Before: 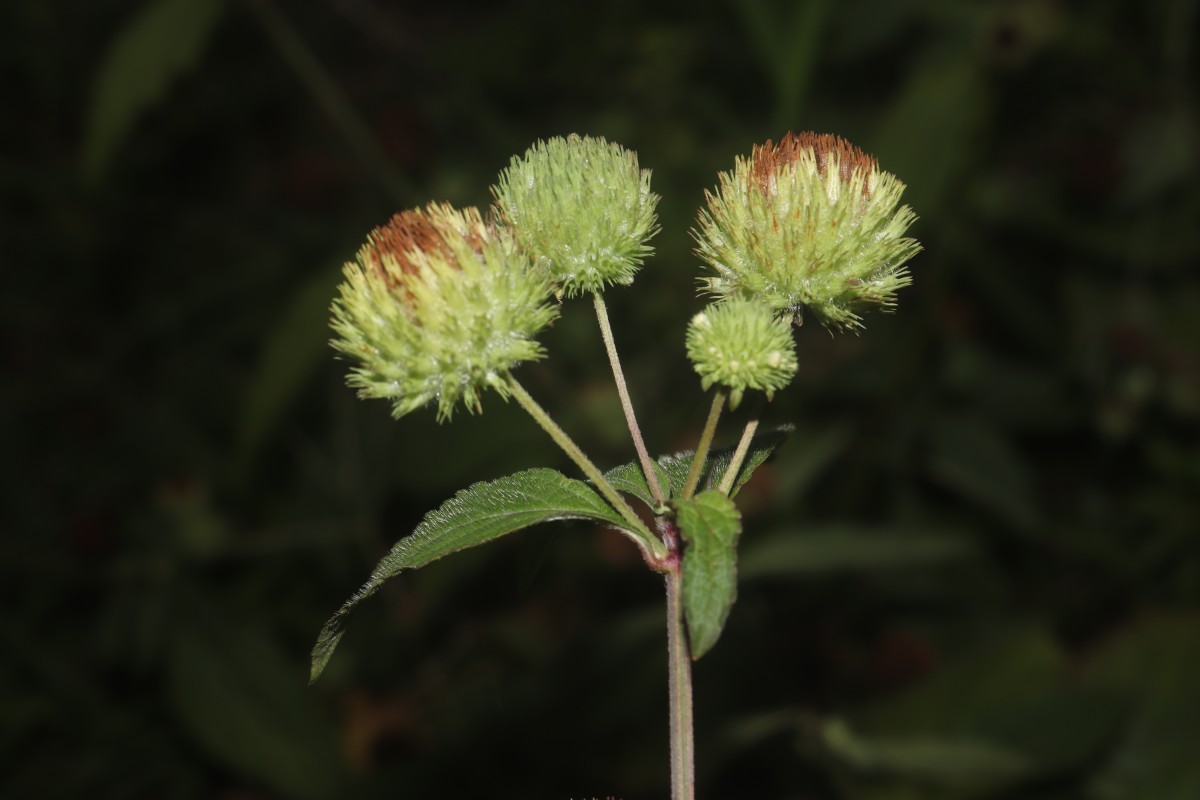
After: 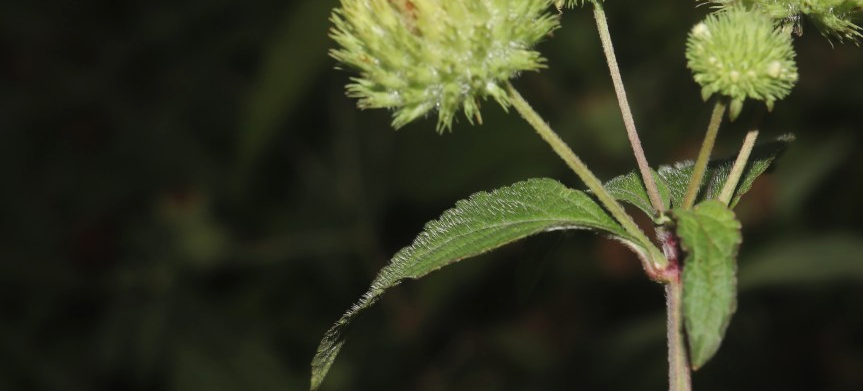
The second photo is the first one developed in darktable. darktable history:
crop: top 36.347%, right 28.074%, bottom 14.745%
shadows and highlights: shadows 36.79, highlights -27.02, highlights color adjustment 40.31%, soften with gaussian
